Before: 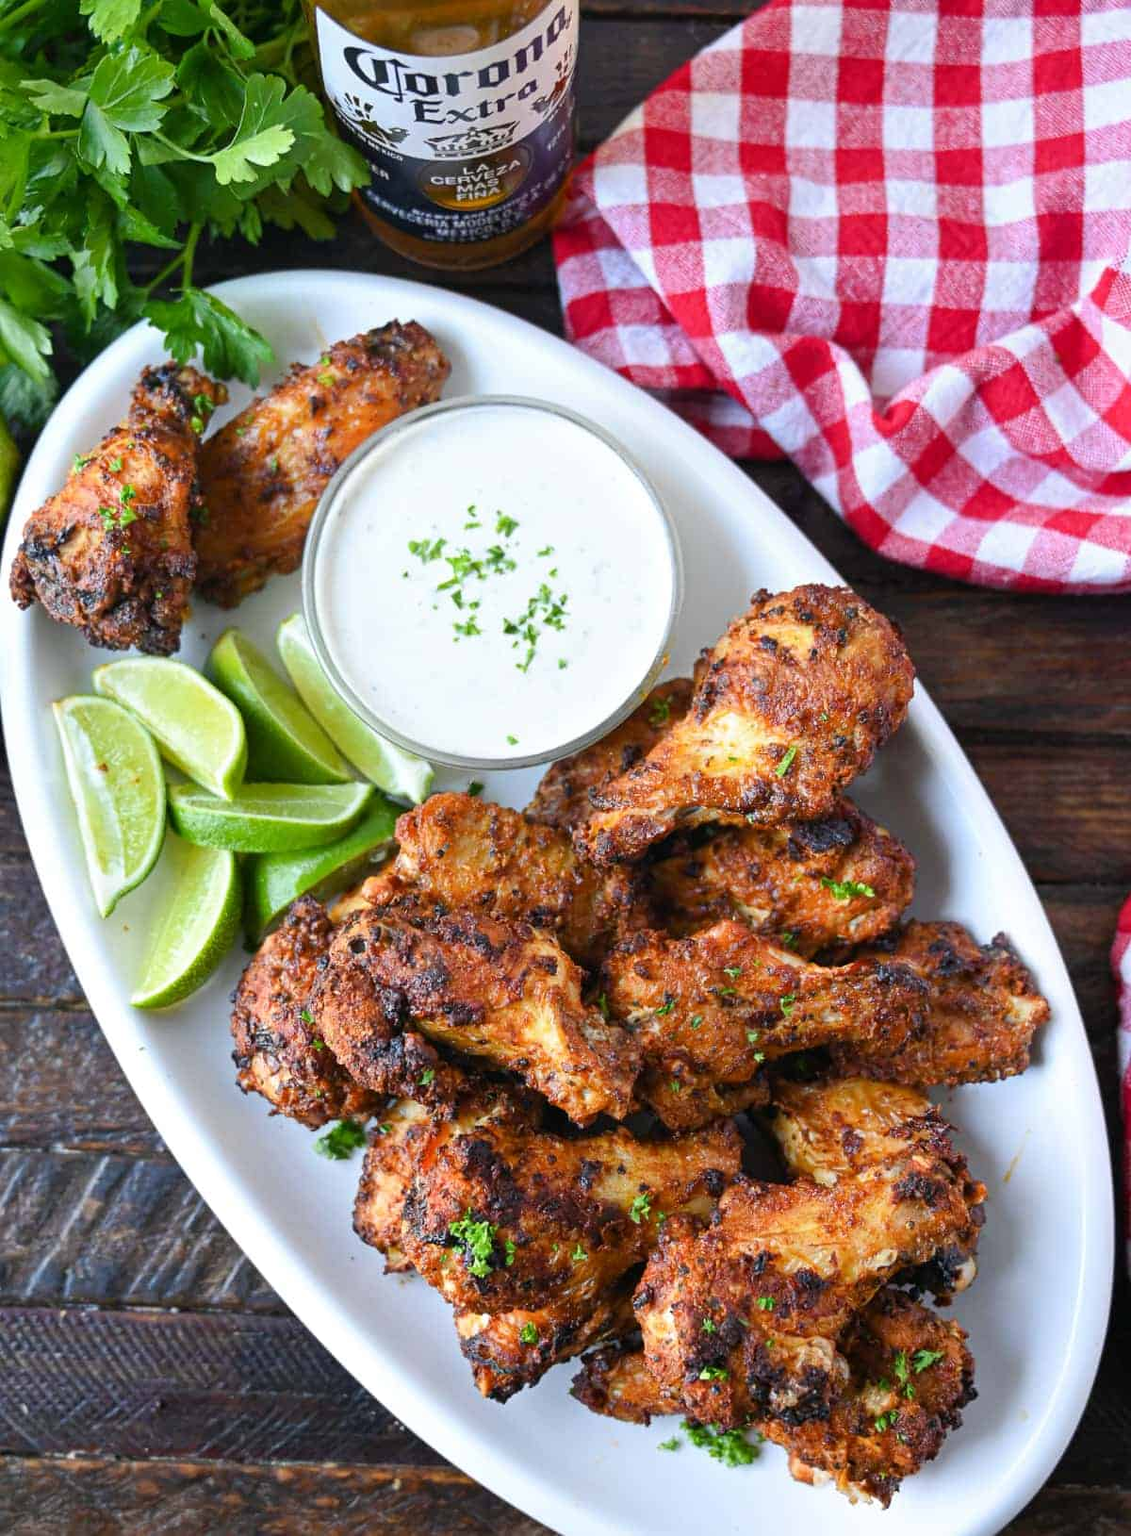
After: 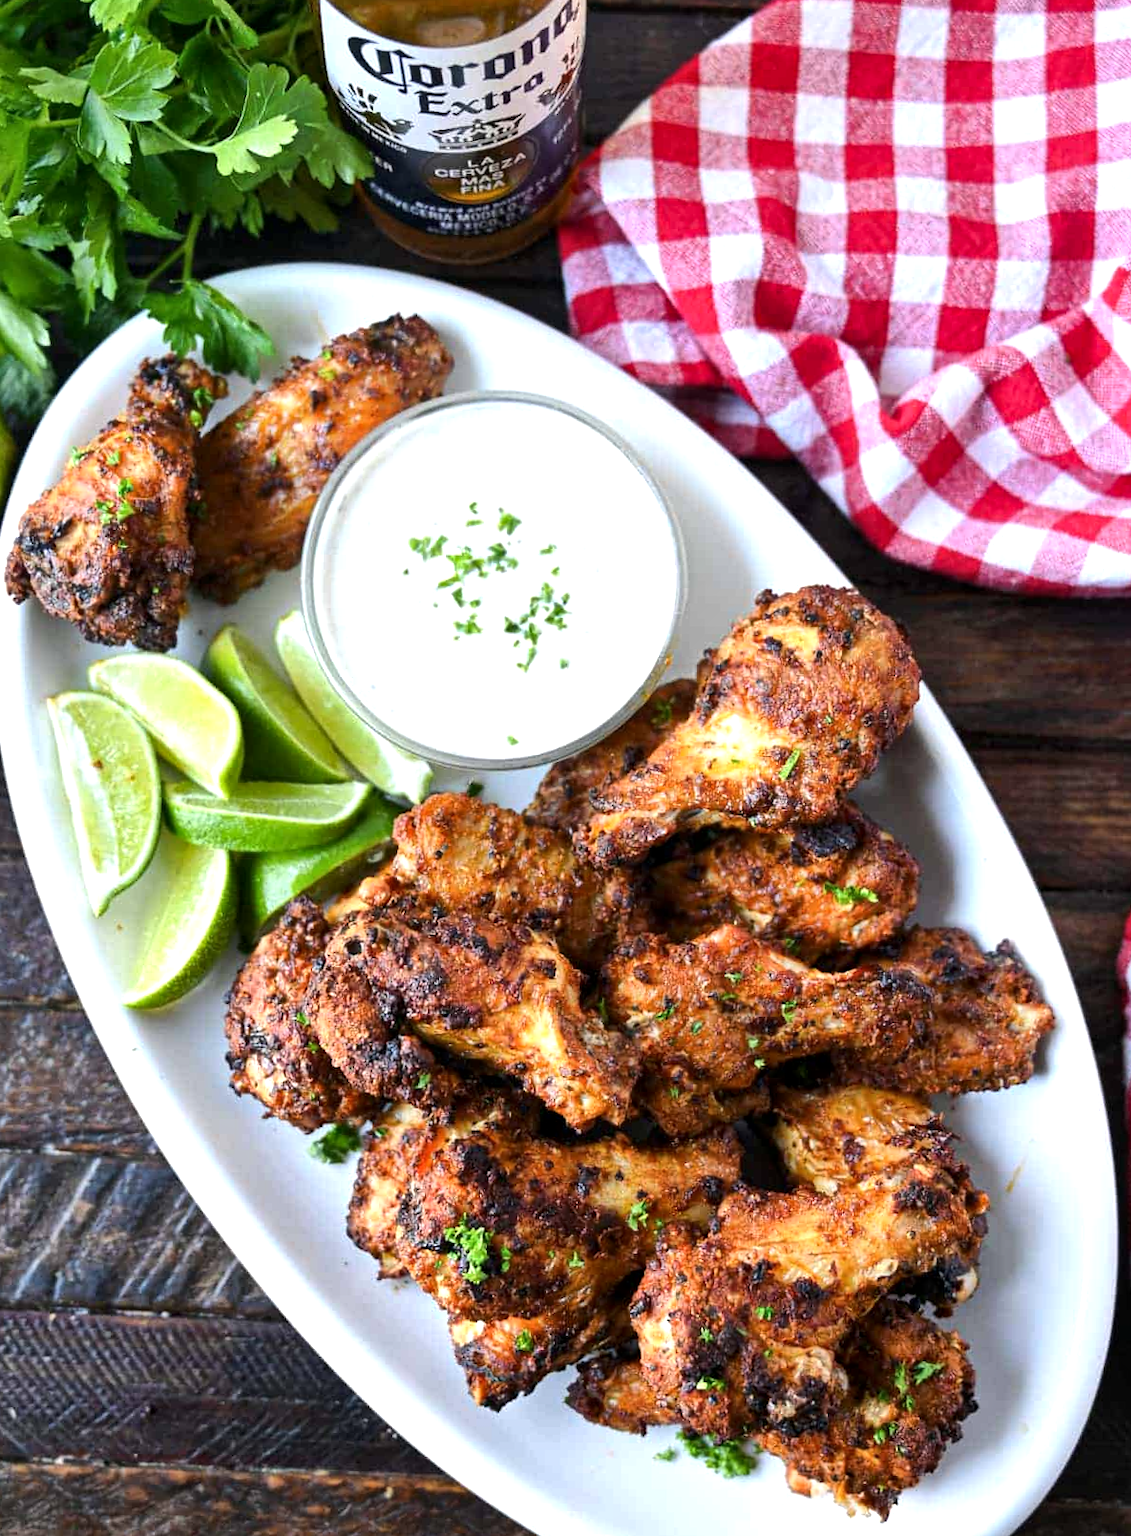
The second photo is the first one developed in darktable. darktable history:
local contrast: mode bilateral grid, contrast 20, coarseness 50, detail 130%, midtone range 0.2
crop and rotate: angle -0.5°
tone equalizer: -8 EV -0.417 EV, -7 EV -0.389 EV, -6 EV -0.333 EV, -5 EV -0.222 EV, -3 EV 0.222 EV, -2 EV 0.333 EV, -1 EV 0.389 EV, +0 EV 0.417 EV, edges refinement/feathering 500, mask exposure compensation -1.57 EV, preserve details no
